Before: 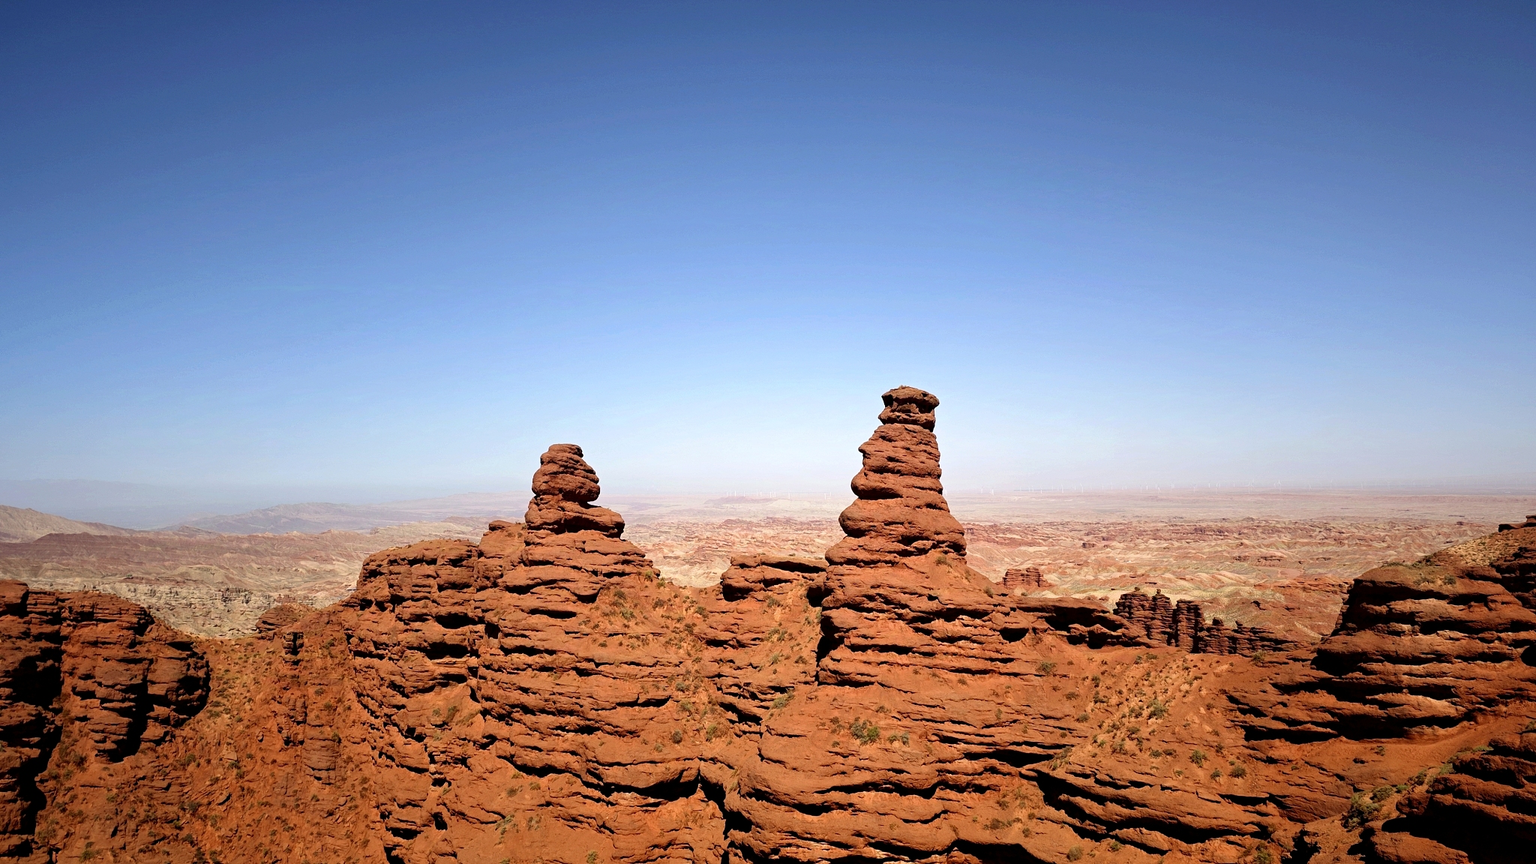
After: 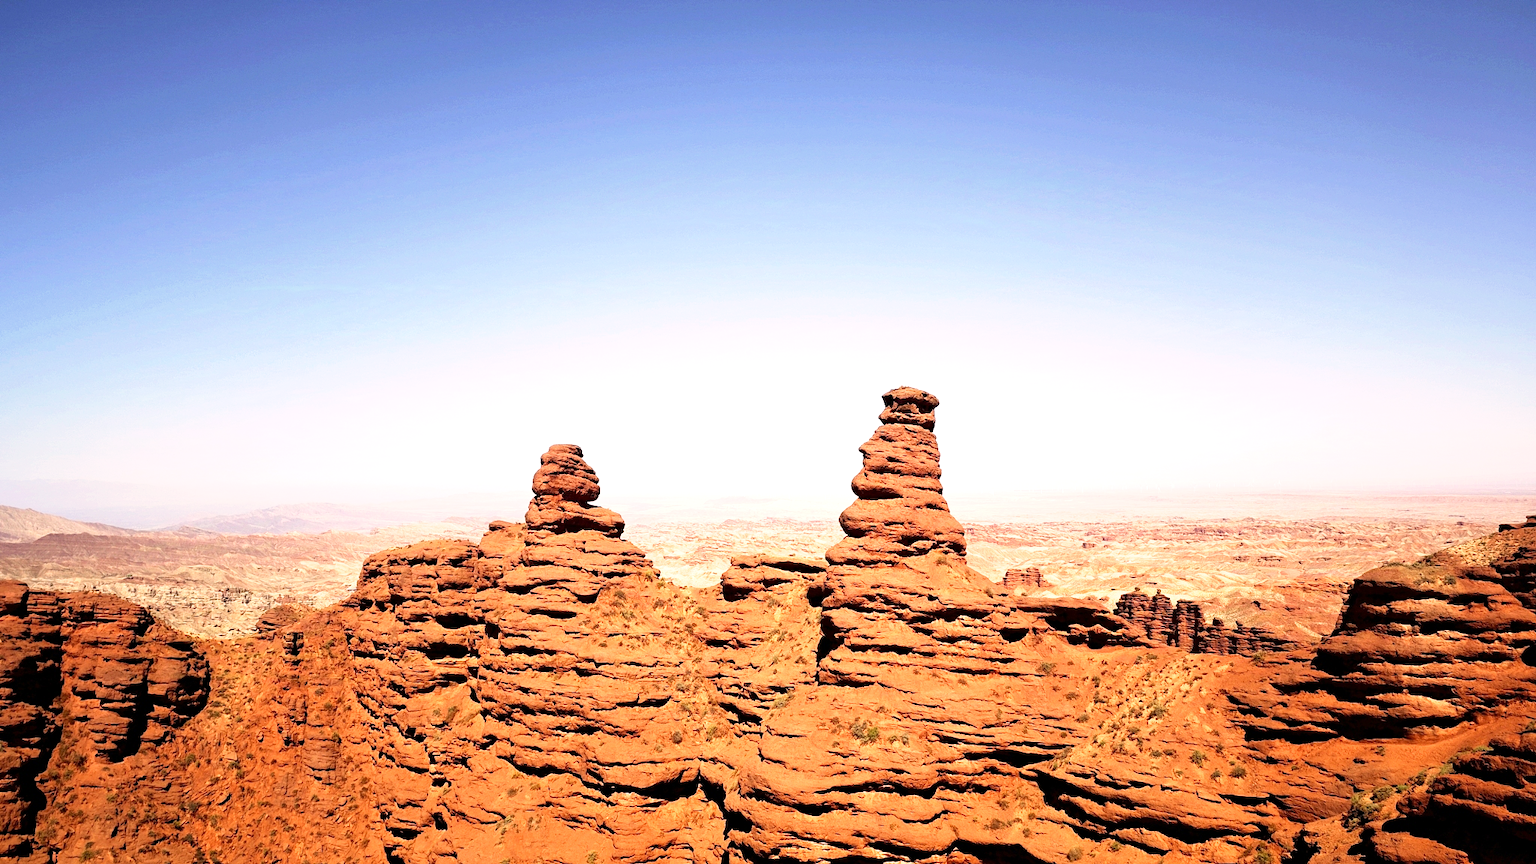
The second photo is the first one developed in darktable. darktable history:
exposure: exposure 0.659 EV, compensate highlight preservation false
base curve: curves: ch0 [(0, 0) (0.688, 0.865) (1, 1)], preserve colors none
color correction: highlights a* 5.81, highlights b* 4.91
